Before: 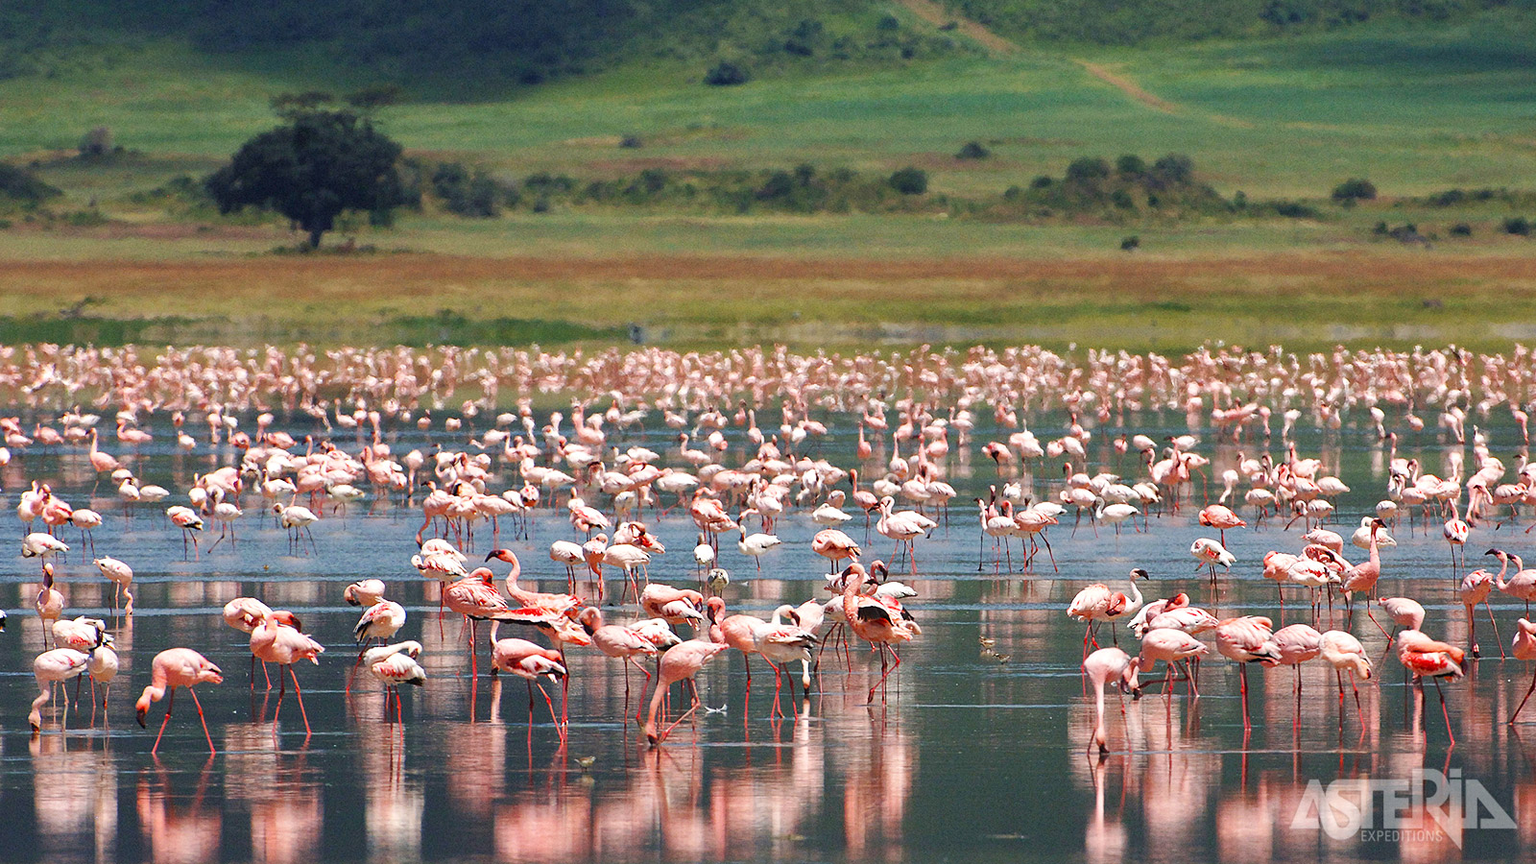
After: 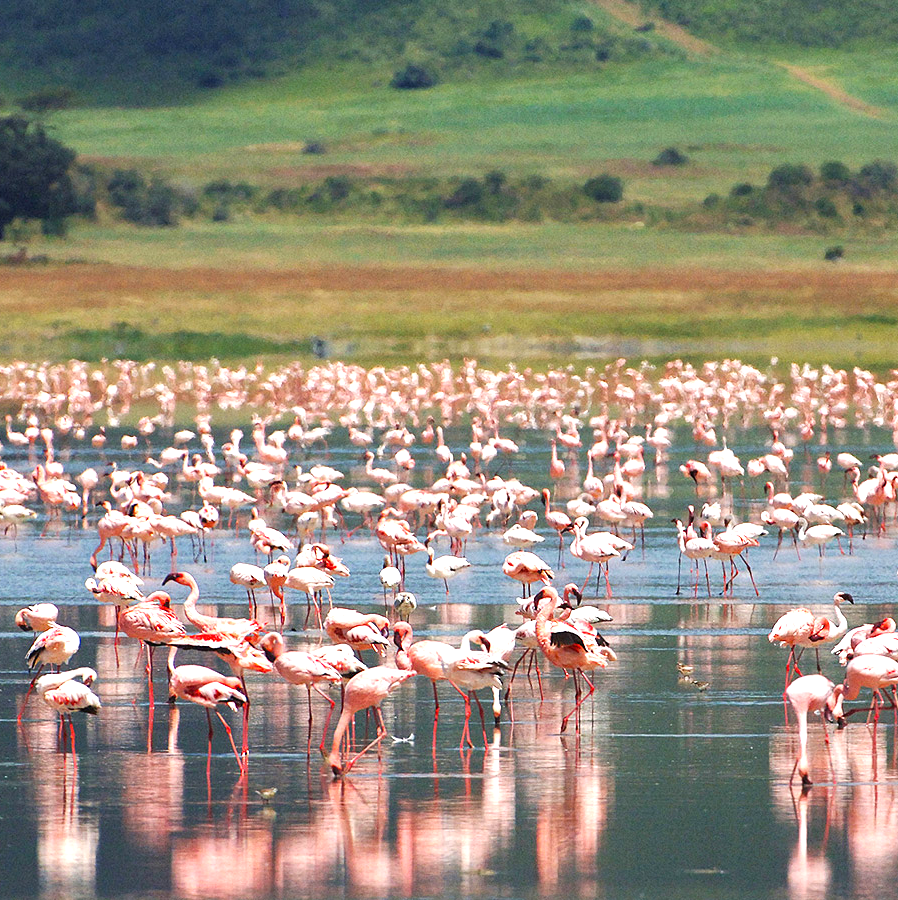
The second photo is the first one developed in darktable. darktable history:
exposure: exposure 0.606 EV, compensate highlight preservation false
crop: left 21.454%, right 22.411%
color correction: highlights a* -0.166, highlights b* -0.08
